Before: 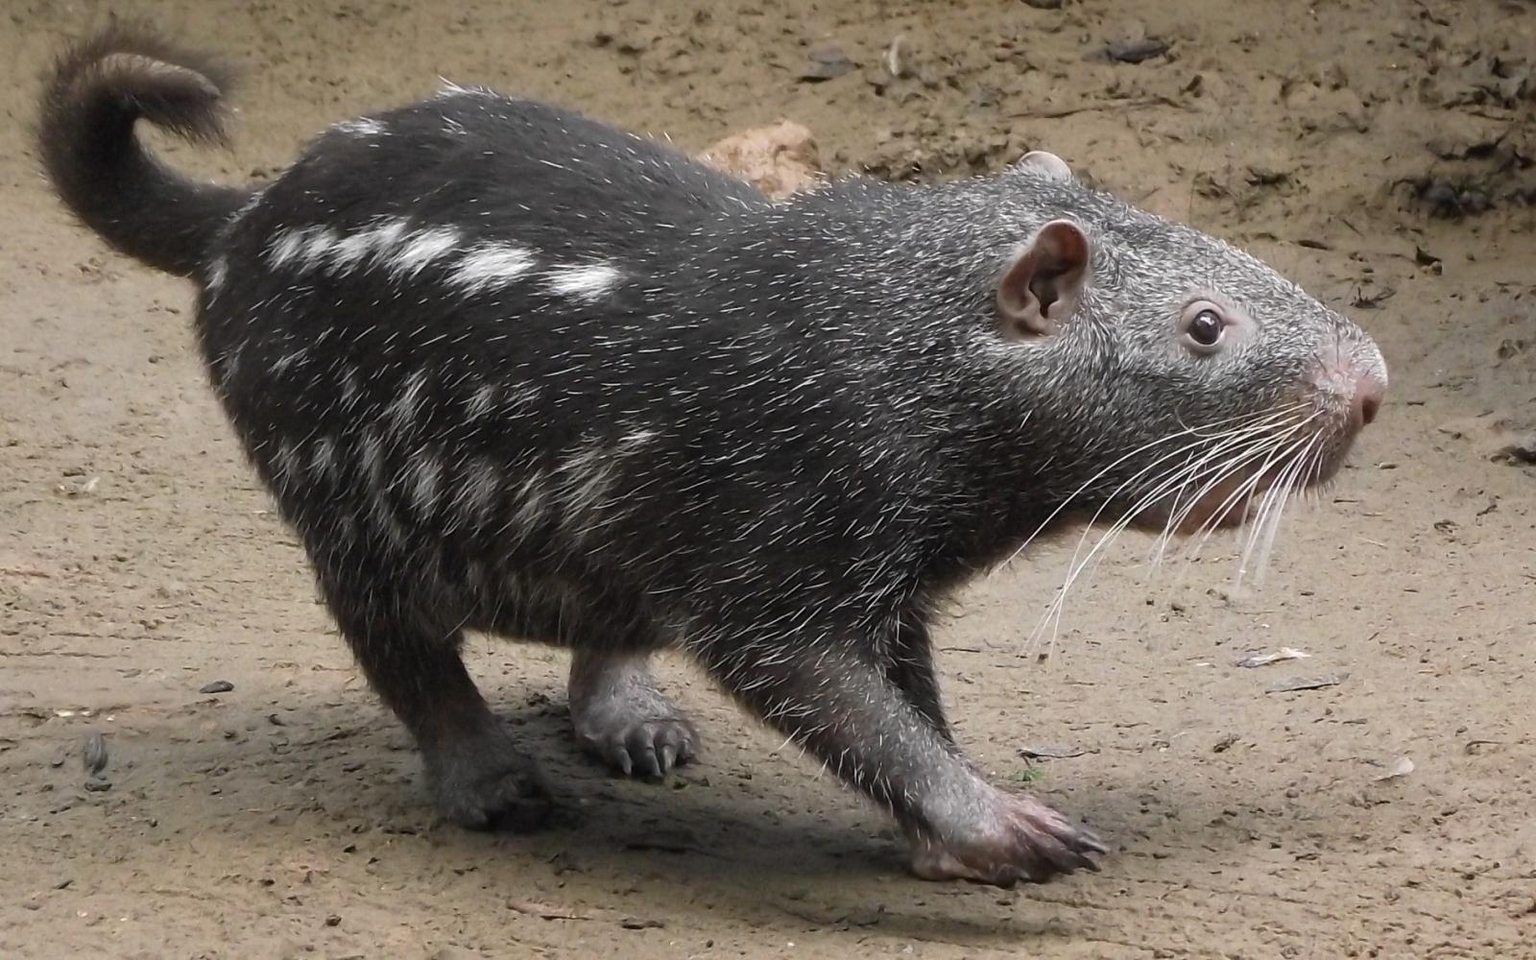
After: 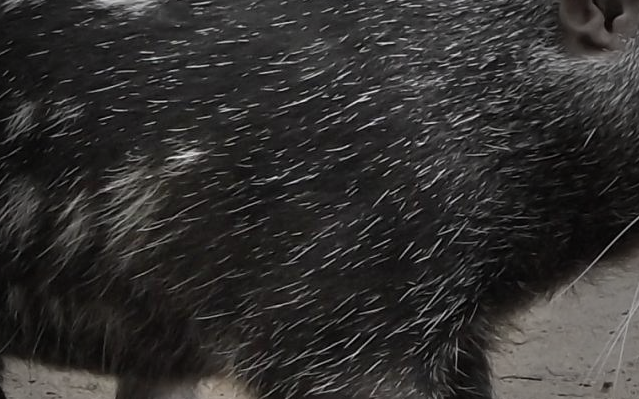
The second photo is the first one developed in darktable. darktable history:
crop: left 30%, top 30%, right 30%, bottom 30%
vignetting: fall-off start 33.76%, fall-off radius 64.94%, brightness -0.575, center (-0.12, -0.002), width/height ratio 0.959
